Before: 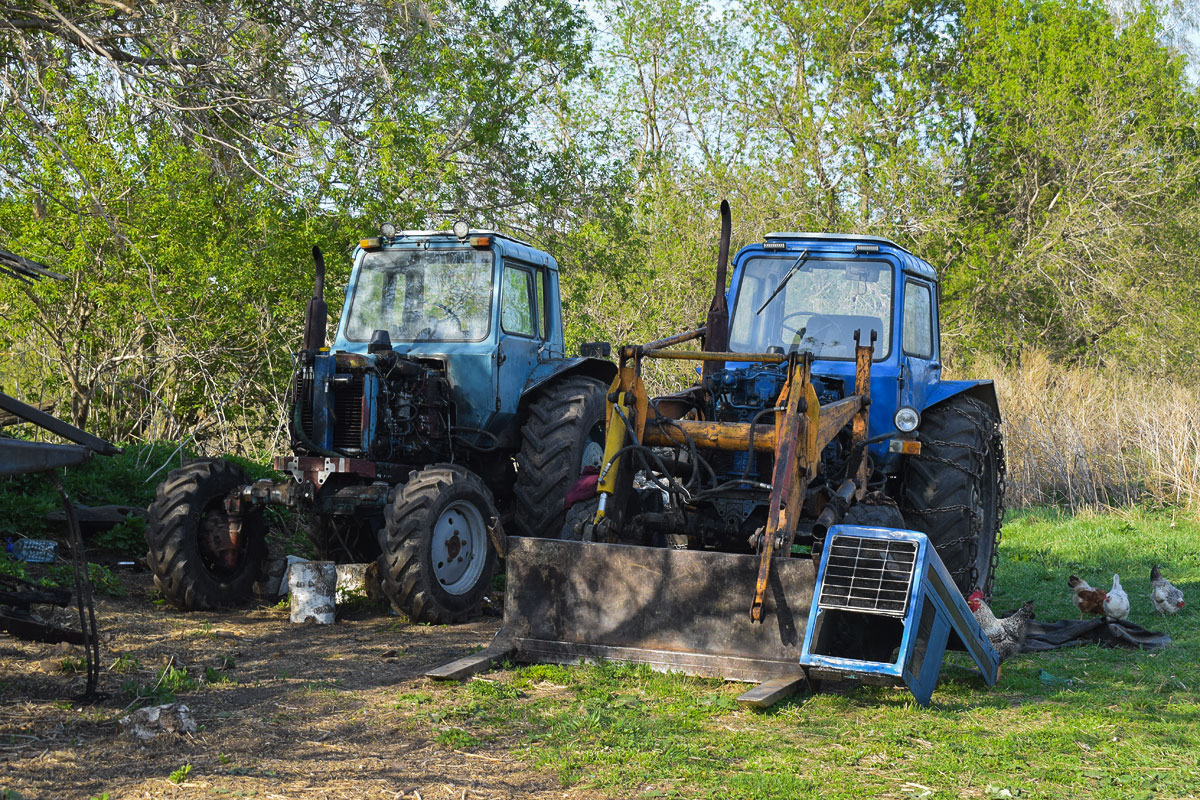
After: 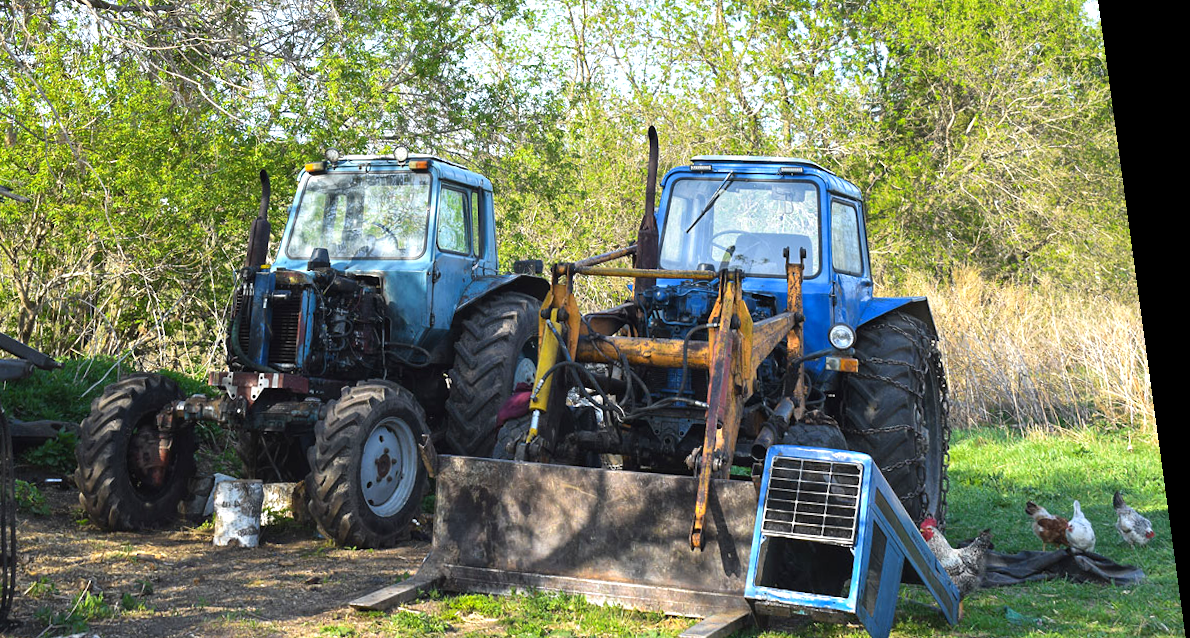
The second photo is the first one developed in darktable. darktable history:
rotate and perspective: rotation 0.128°, lens shift (vertical) -0.181, lens shift (horizontal) -0.044, shear 0.001, automatic cropping off
crop: left 8.155%, top 6.611%, bottom 15.385%
exposure: exposure 0.669 EV, compensate highlight preservation false
